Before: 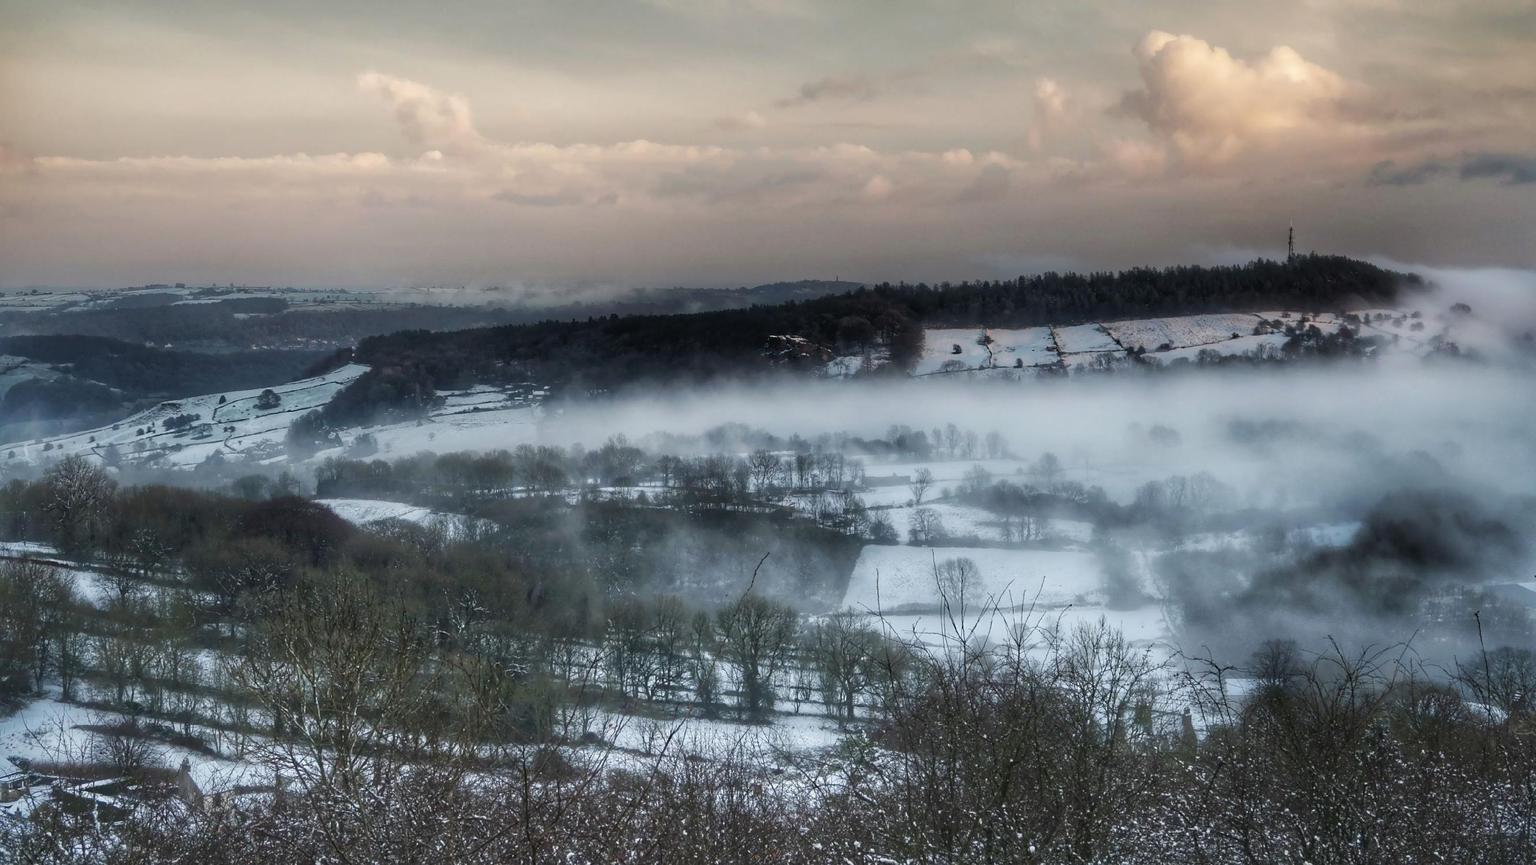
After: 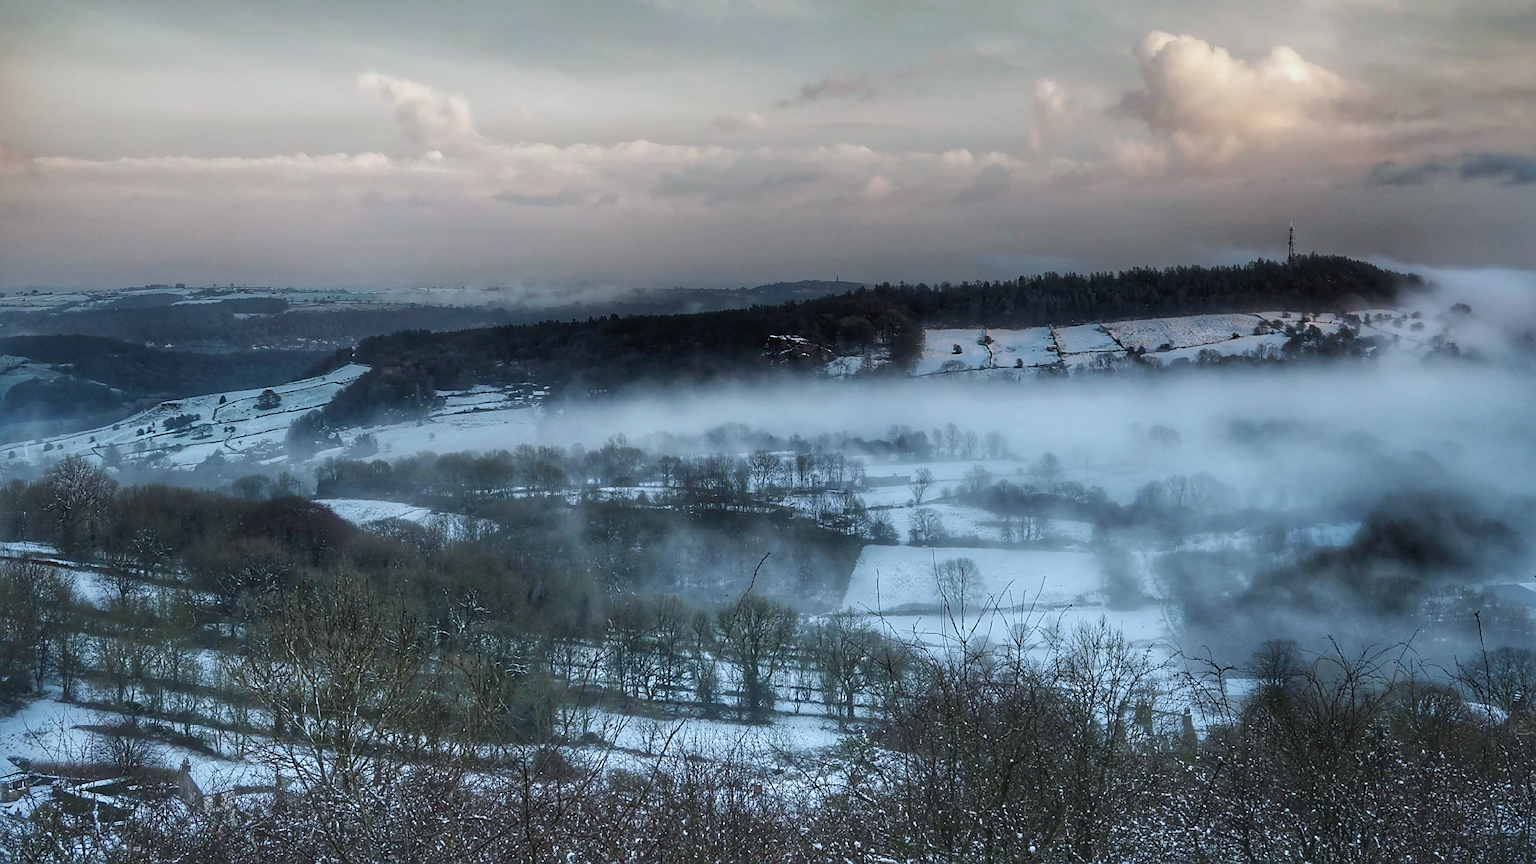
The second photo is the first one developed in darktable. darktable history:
sharpen: on, module defaults
color correction: highlights a* -4.18, highlights b* -10.81
color zones: curves: ch0 [(0, 0.5) (0.143, 0.5) (0.286, 0.5) (0.429, 0.5) (0.62, 0.489) (0.714, 0.445) (0.844, 0.496) (1, 0.5)]; ch1 [(0, 0.5) (0.143, 0.5) (0.286, 0.5) (0.429, 0.5) (0.571, 0.5) (0.714, 0.523) (0.857, 0.5) (1, 0.5)]
